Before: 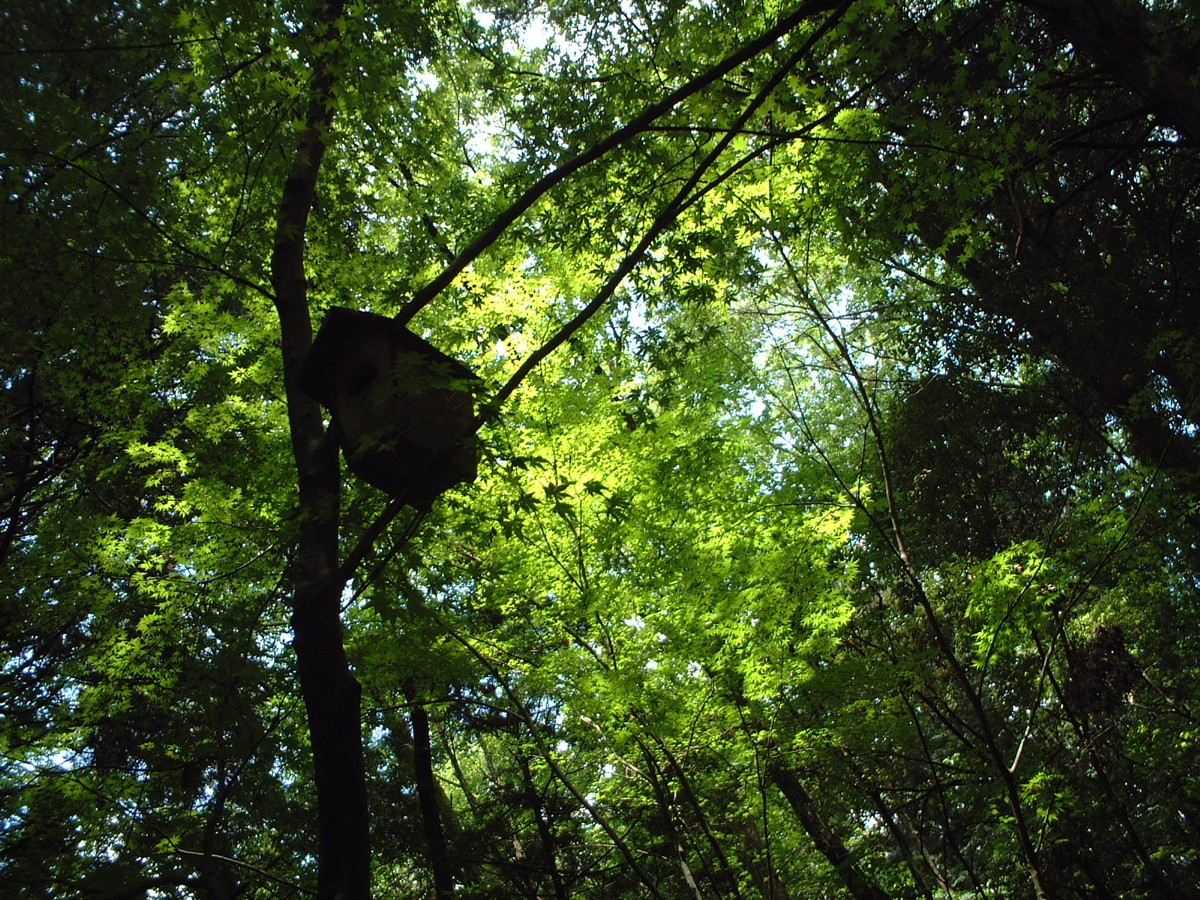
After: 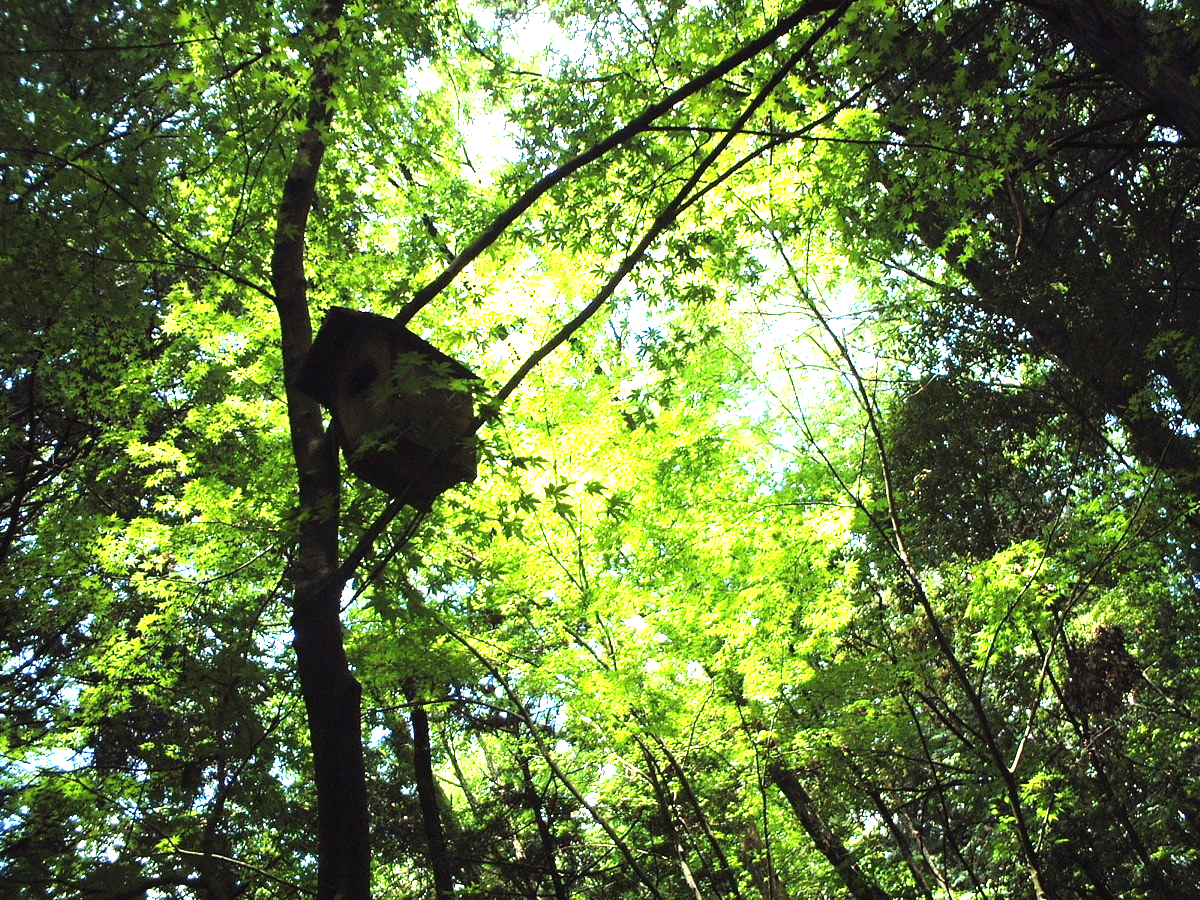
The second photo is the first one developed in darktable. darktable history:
exposure: black level correction 0, exposure 1.674 EV, compensate highlight preservation false
tone equalizer: -8 EV -0.751 EV, -7 EV -0.667 EV, -6 EV -0.62 EV, -5 EV -0.39 EV, -3 EV 0.404 EV, -2 EV 0.6 EV, -1 EV 0.695 EV, +0 EV 0.728 EV
